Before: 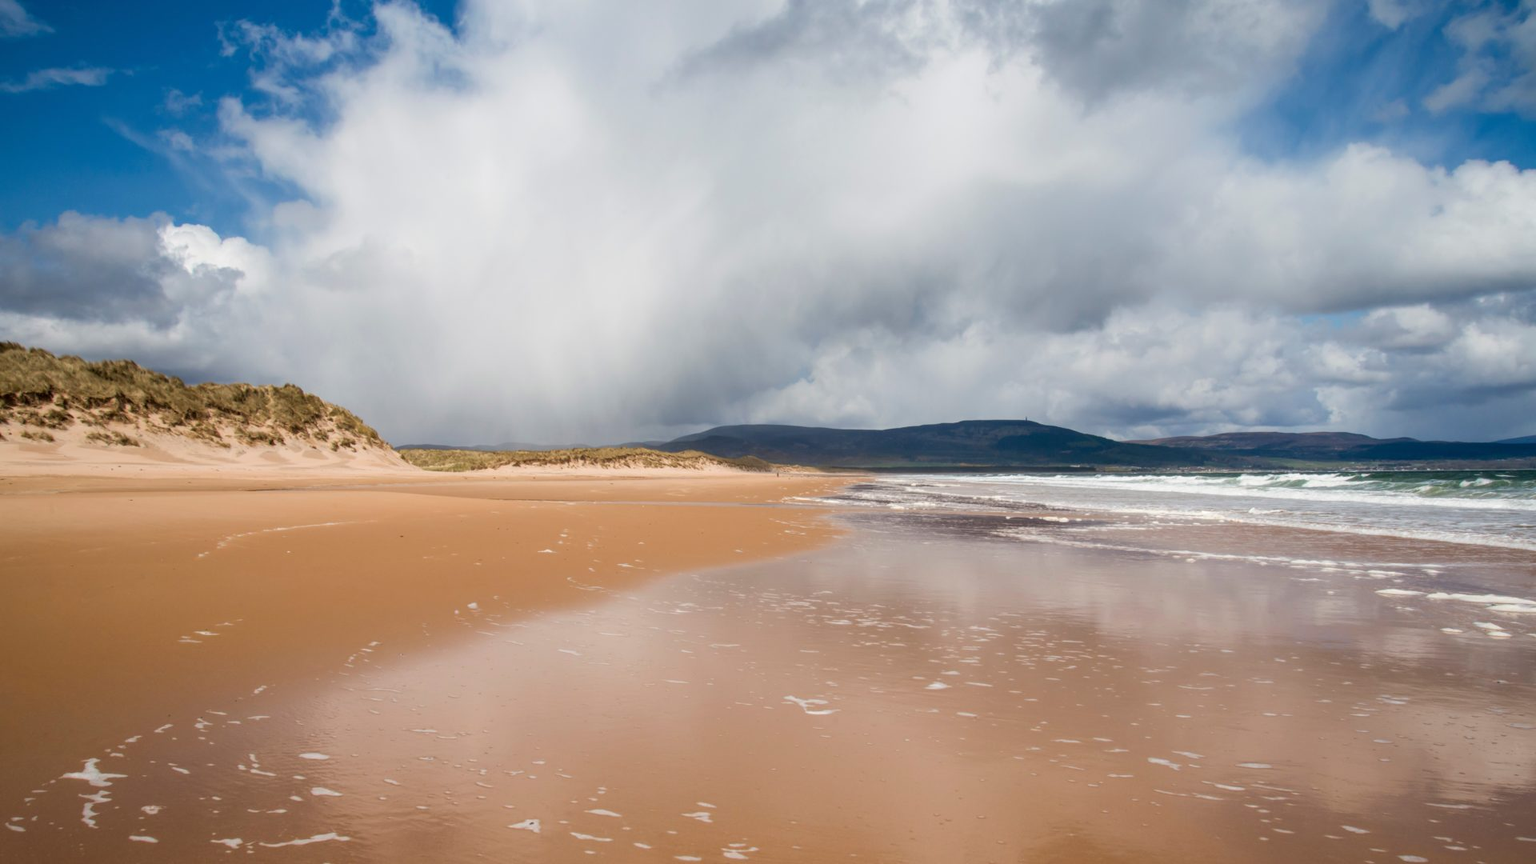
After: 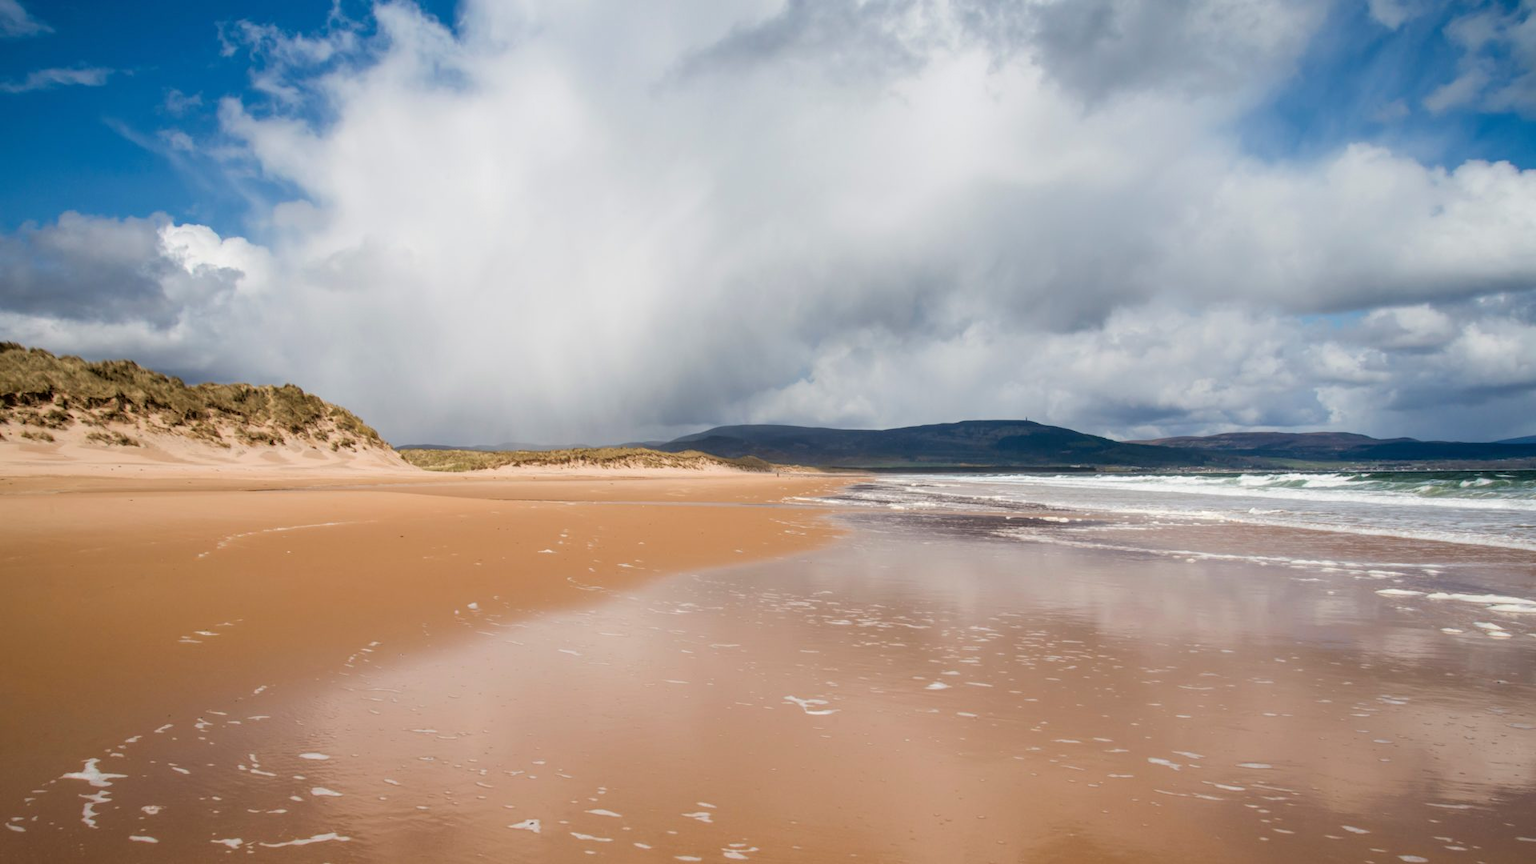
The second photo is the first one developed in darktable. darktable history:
rotate and perspective: automatic cropping off
rgb curve: curves: ch0 [(0, 0) (0.136, 0.078) (0.262, 0.245) (0.414, 0.42) (1, 1)], compensate middle gray true, preserve colors basic power
